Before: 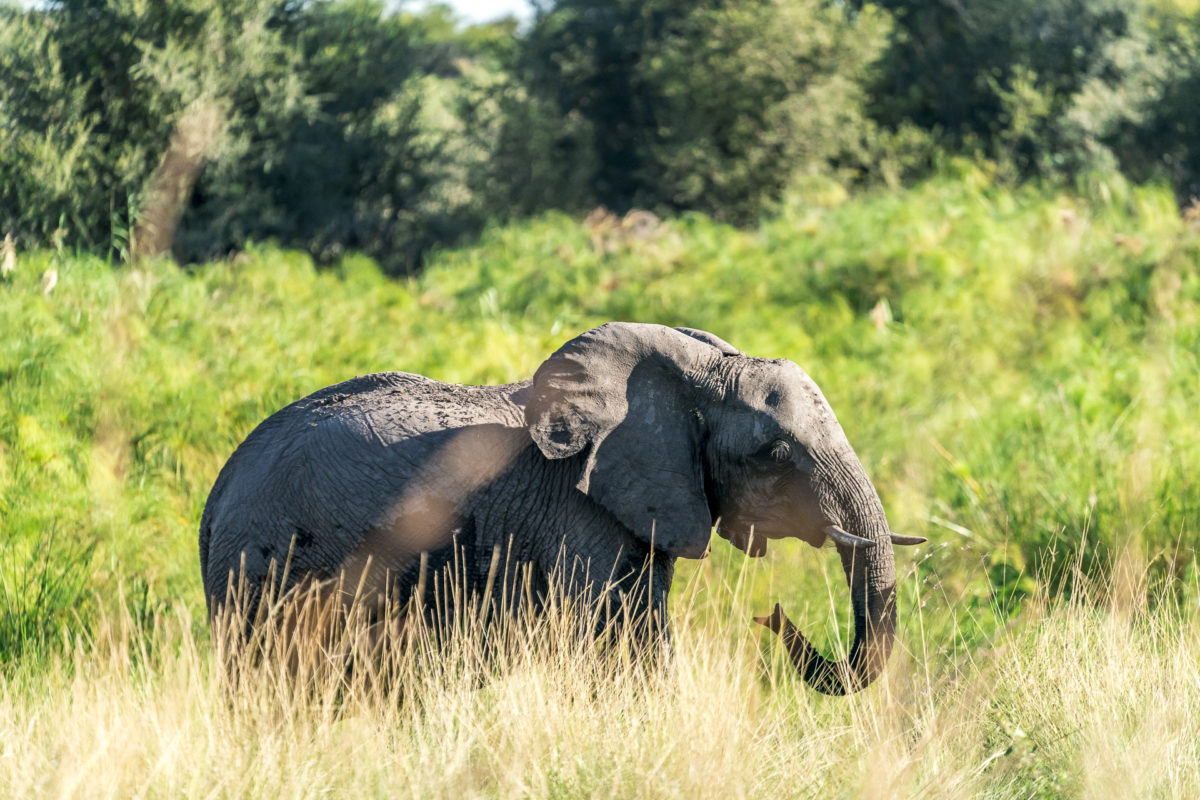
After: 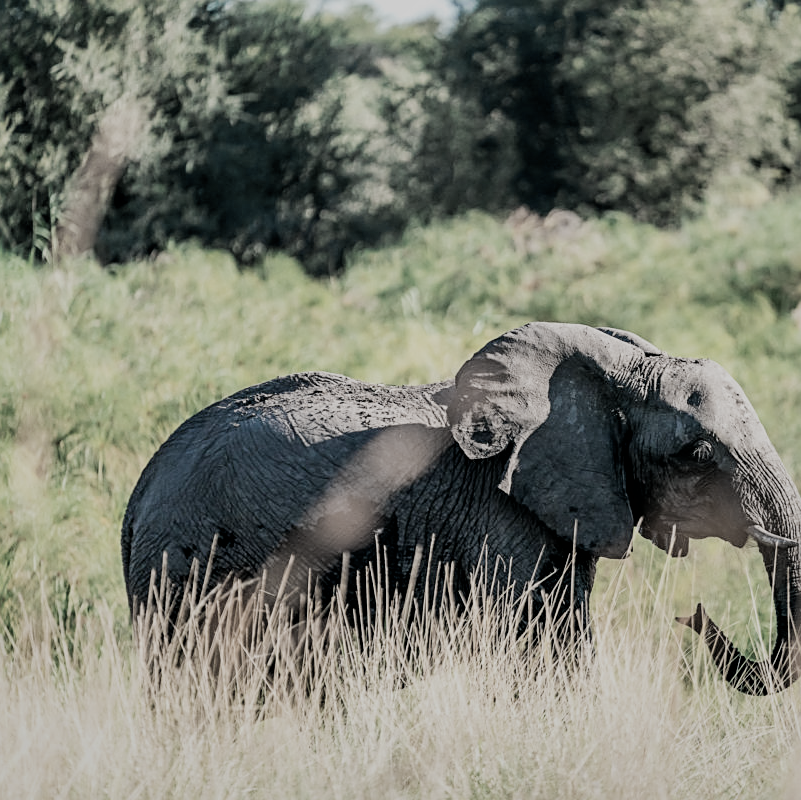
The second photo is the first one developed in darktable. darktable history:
filmic rgb: black relative exposure -6.96 EV, white relative exposure 5.65 EV, hardness 2.86, contrast in shadows safe
color zones: curves: ch1 [(0.238, 0.163) (0.476, 0.2) (0.733, 0.322) (0.848, 0.134)]
shadows and highlights: shadows 25.99, highlights -48, soften with gaussian
sharpen: on, module defaults
crop and rotate: left 6.544%, right 26.664%
